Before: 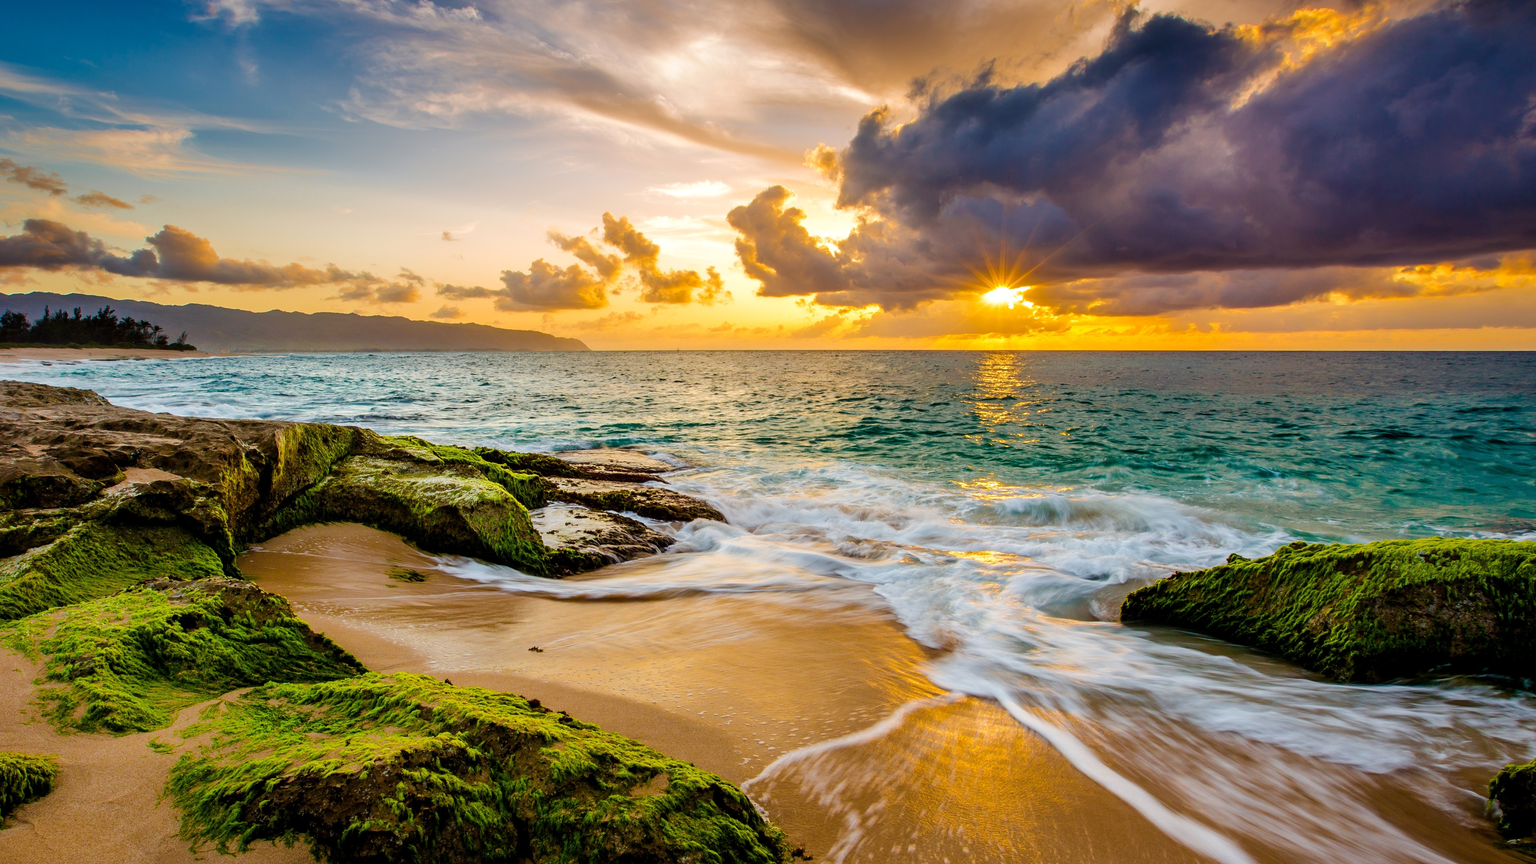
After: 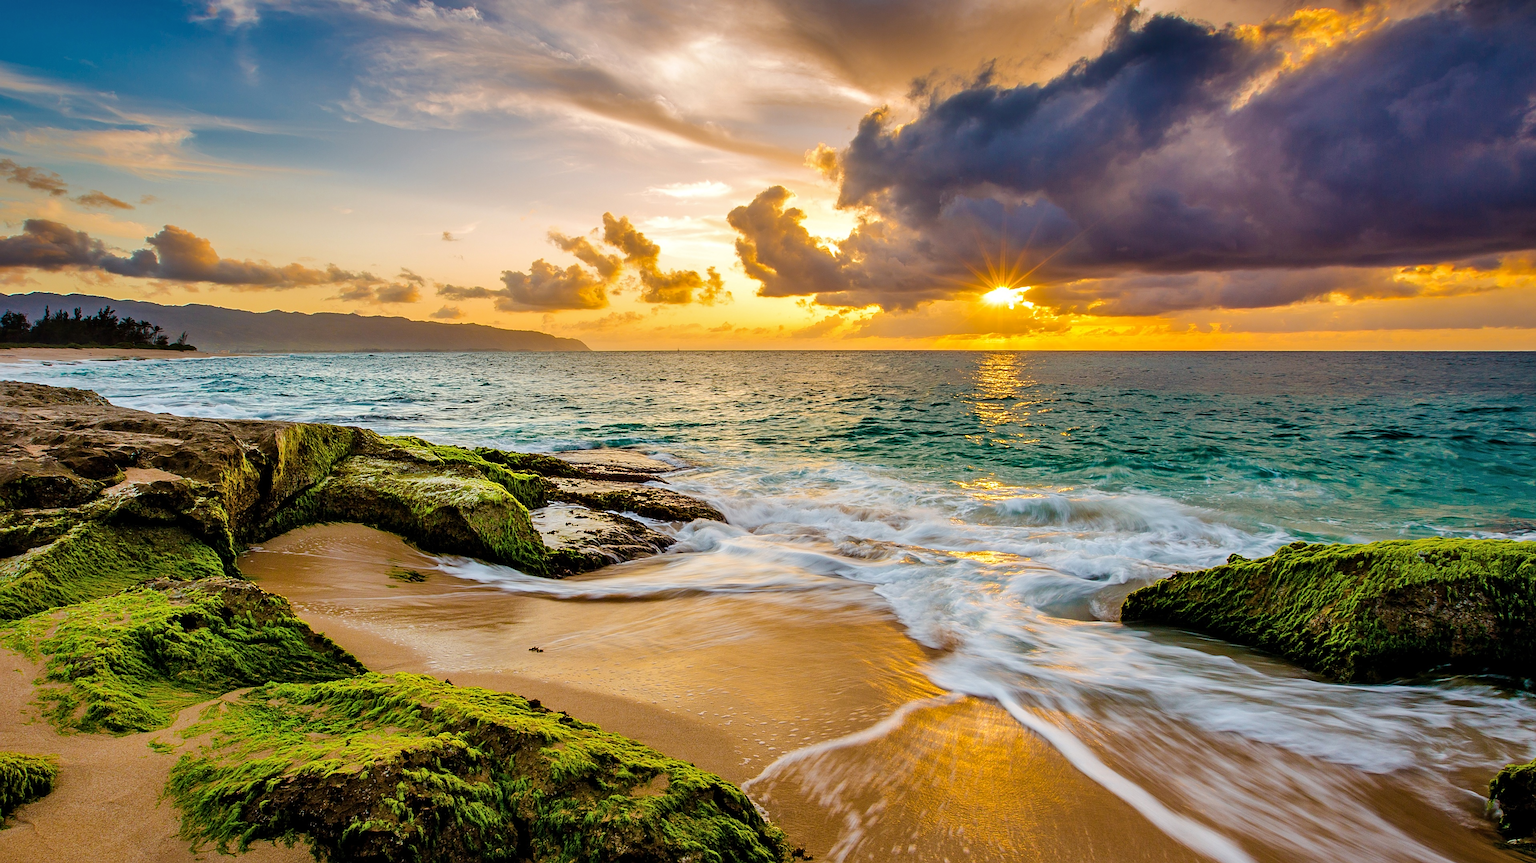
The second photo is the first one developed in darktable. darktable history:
sharpen: on, module defaults
shadows and highlights: shadows 37.27, highlights -28.18, soften with gaussian
